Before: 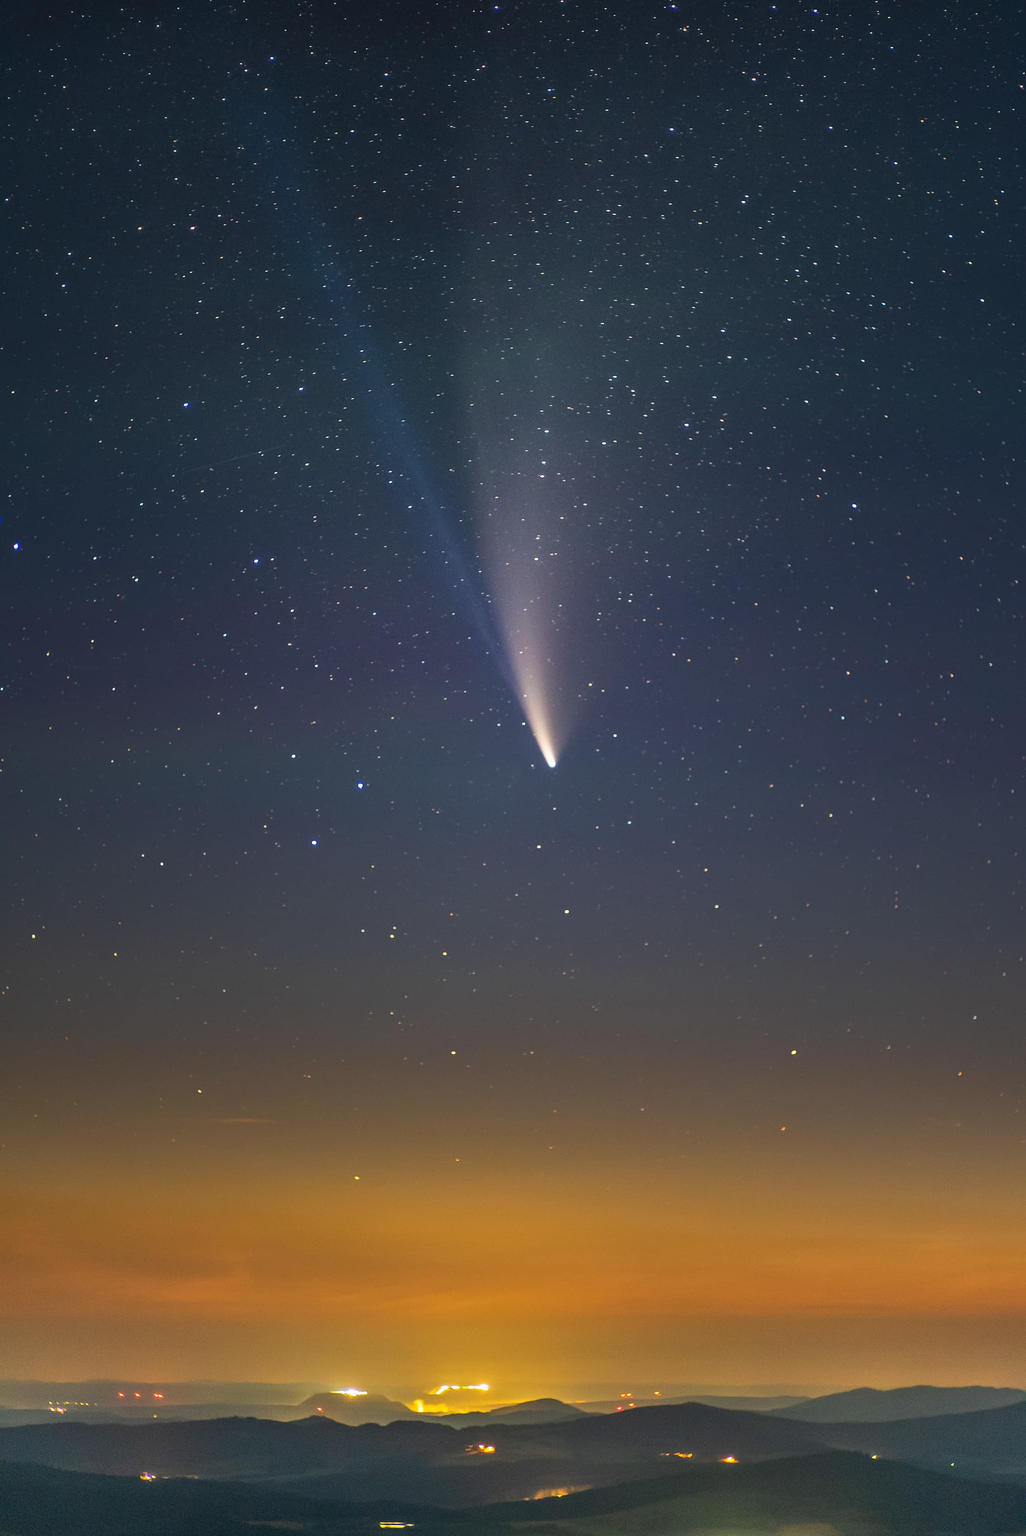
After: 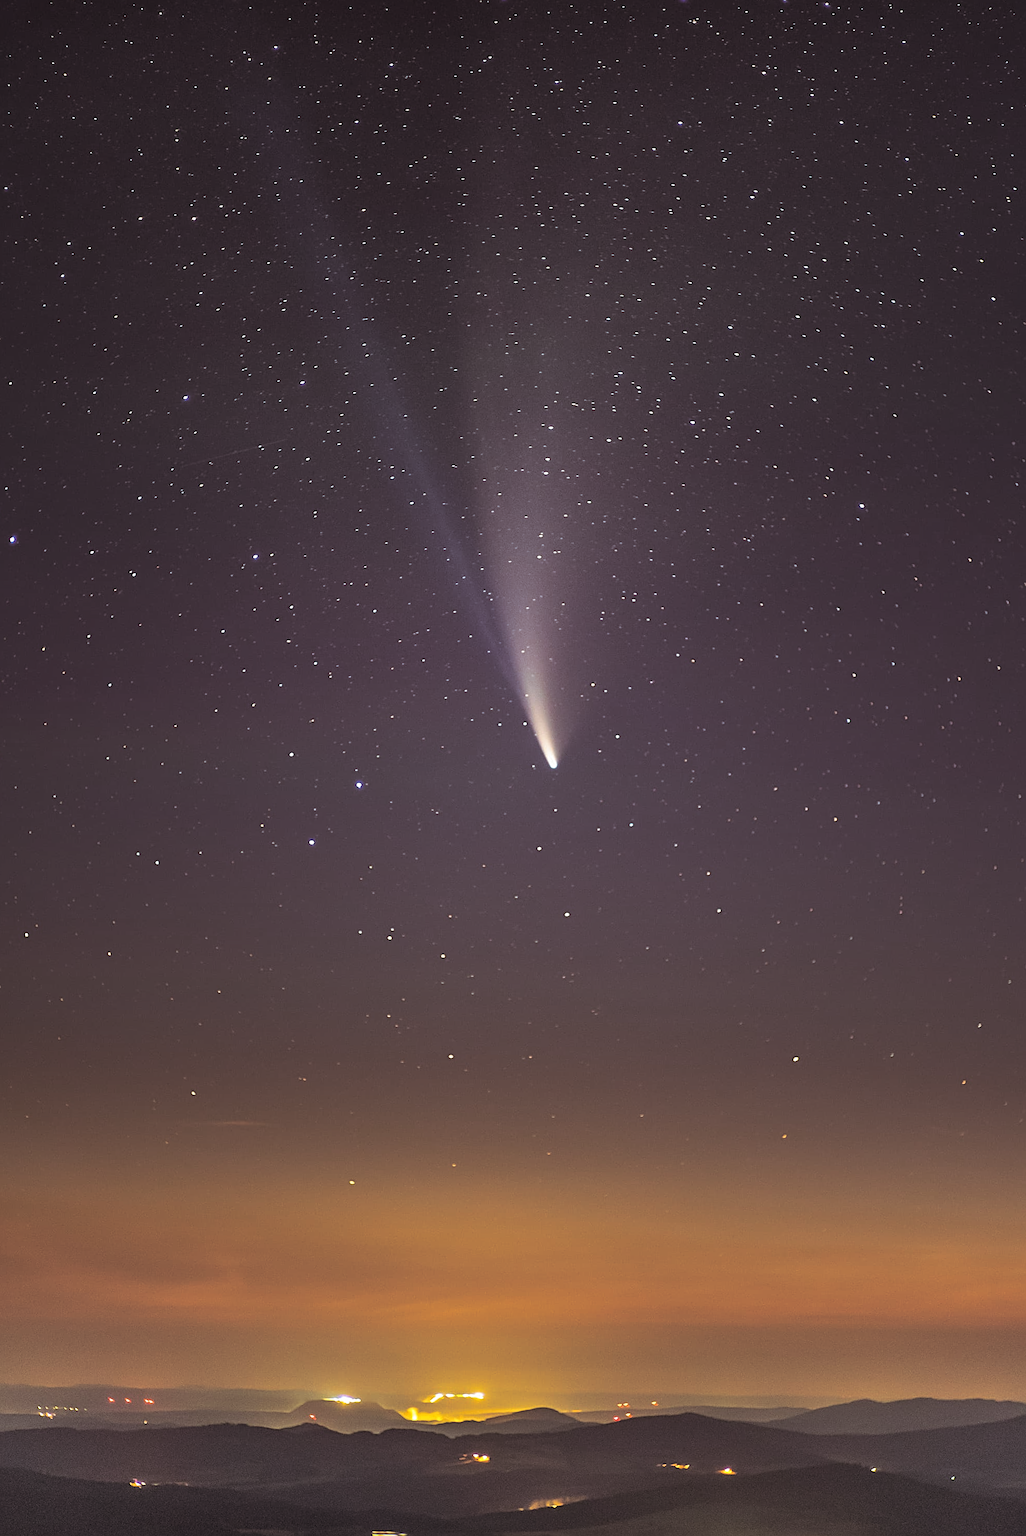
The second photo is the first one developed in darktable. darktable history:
split-toning: shadows › saturation 0.24, highlights › hue 54°, highlights › saturation 0.24
crop and rotate: angle -0.5°
sharpen: radius 3.119
